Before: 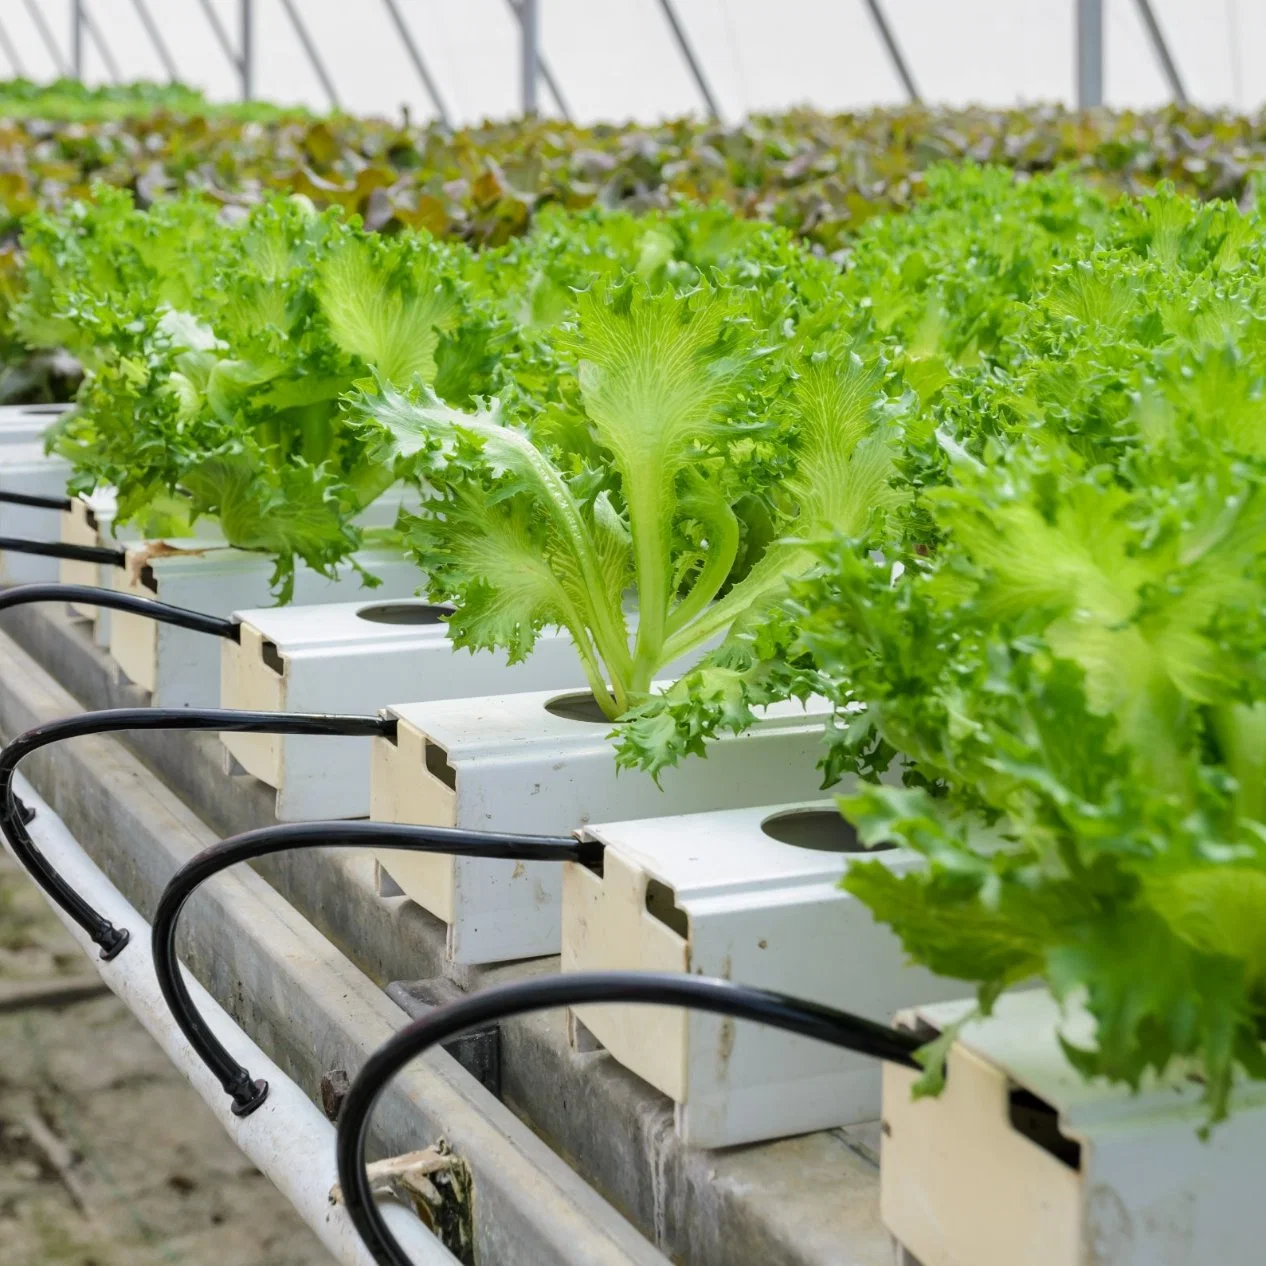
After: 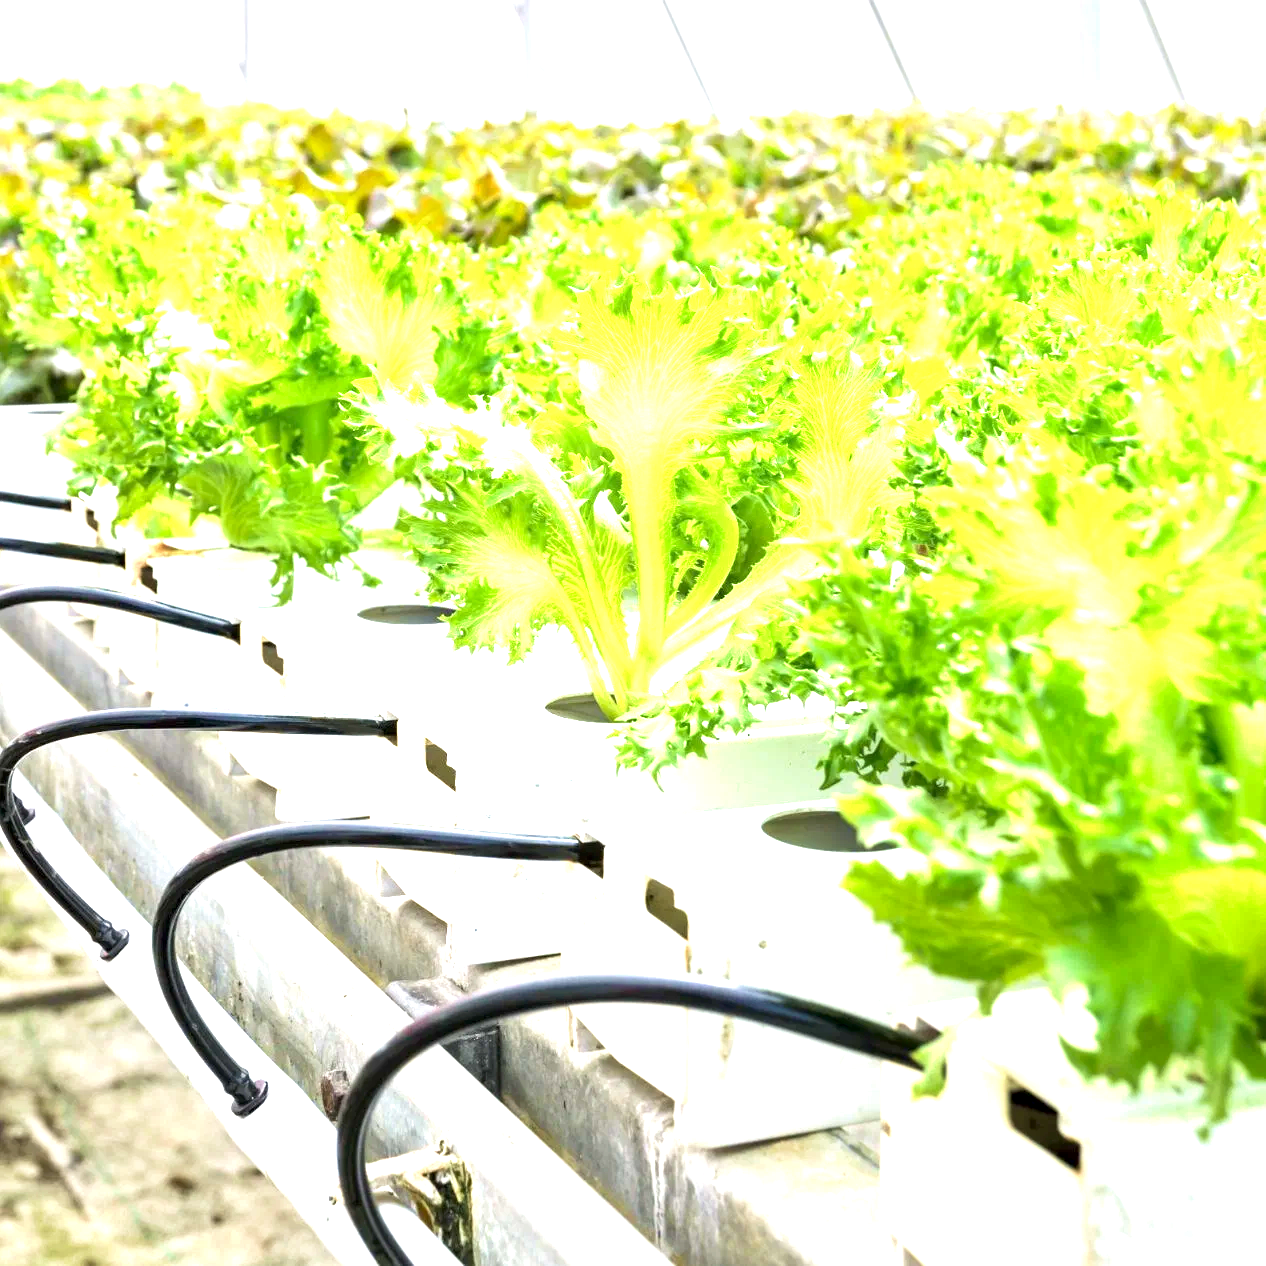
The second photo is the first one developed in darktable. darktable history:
exposure: black level correction 0.001, exposure 1.84 EV, compensate highlight preservation false
velvia: on, module defaults
